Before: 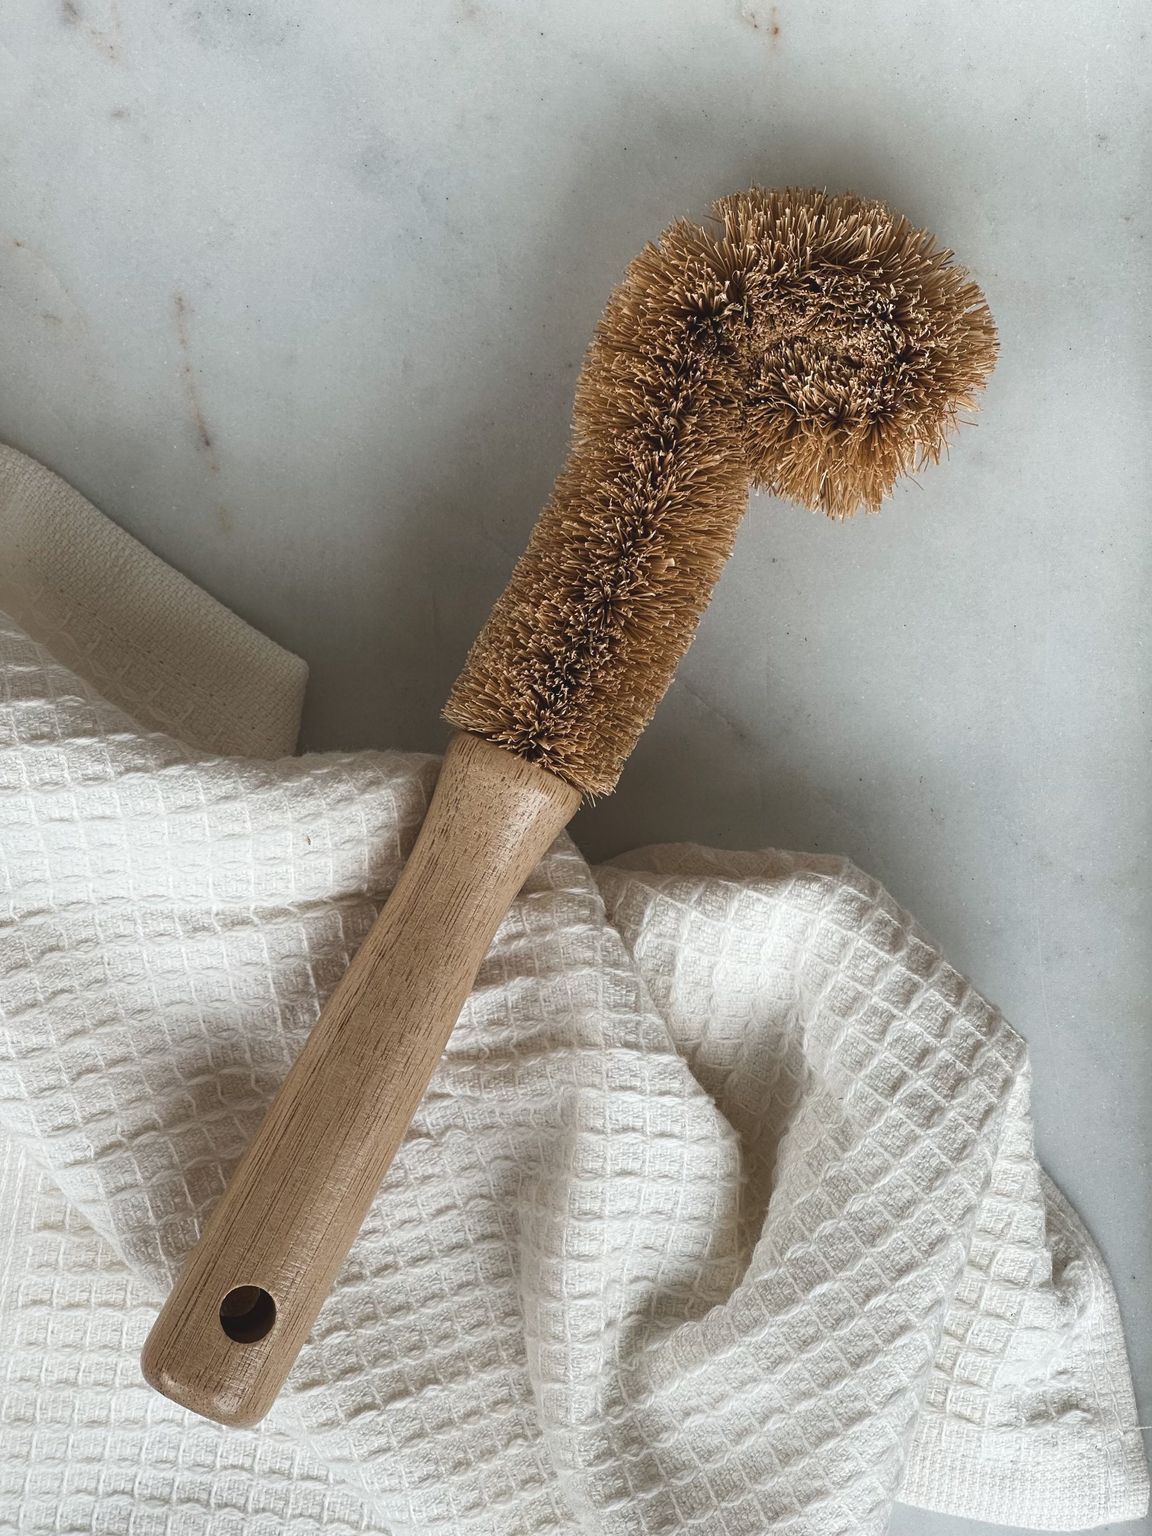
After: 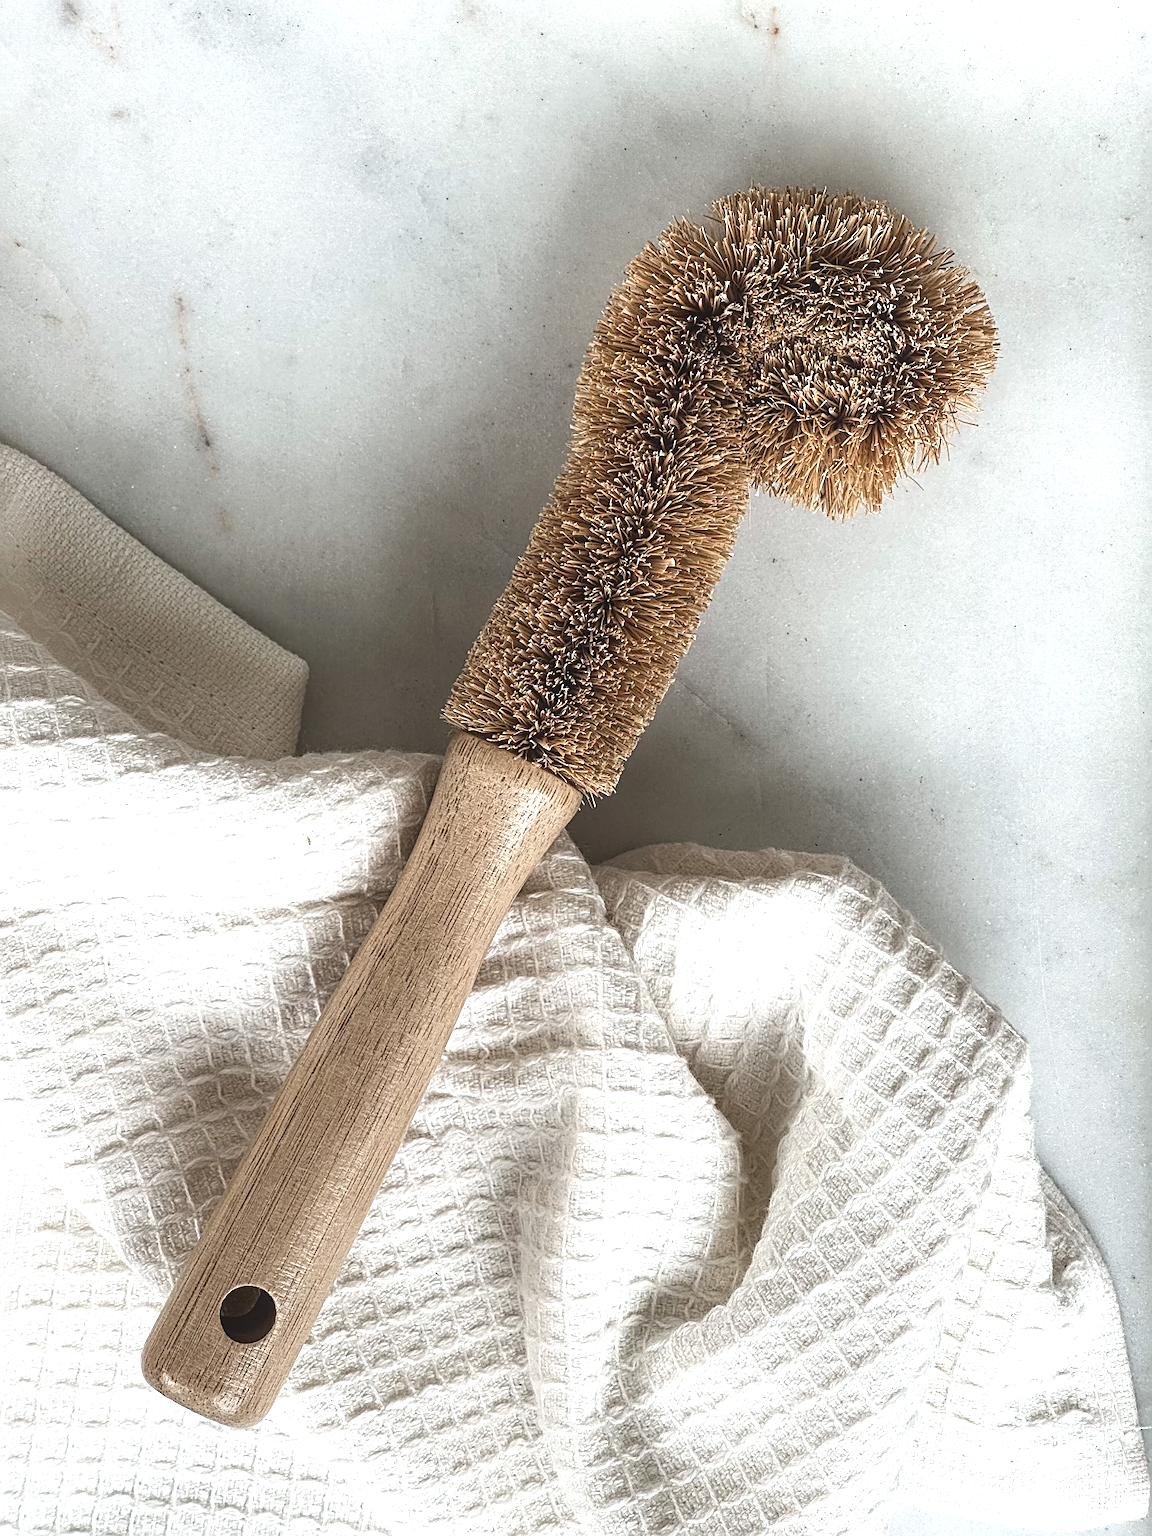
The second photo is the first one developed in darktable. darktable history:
contrast brightness saturation: contrast 0.11, saturation -0.17
exposure: black level correction 0, exposure 0.7 EV, compensate exposure bias true, compensate highlight preservation false
white balance: emerald 1
sharpen: on, module defaults
local contrast: on, module defaults
